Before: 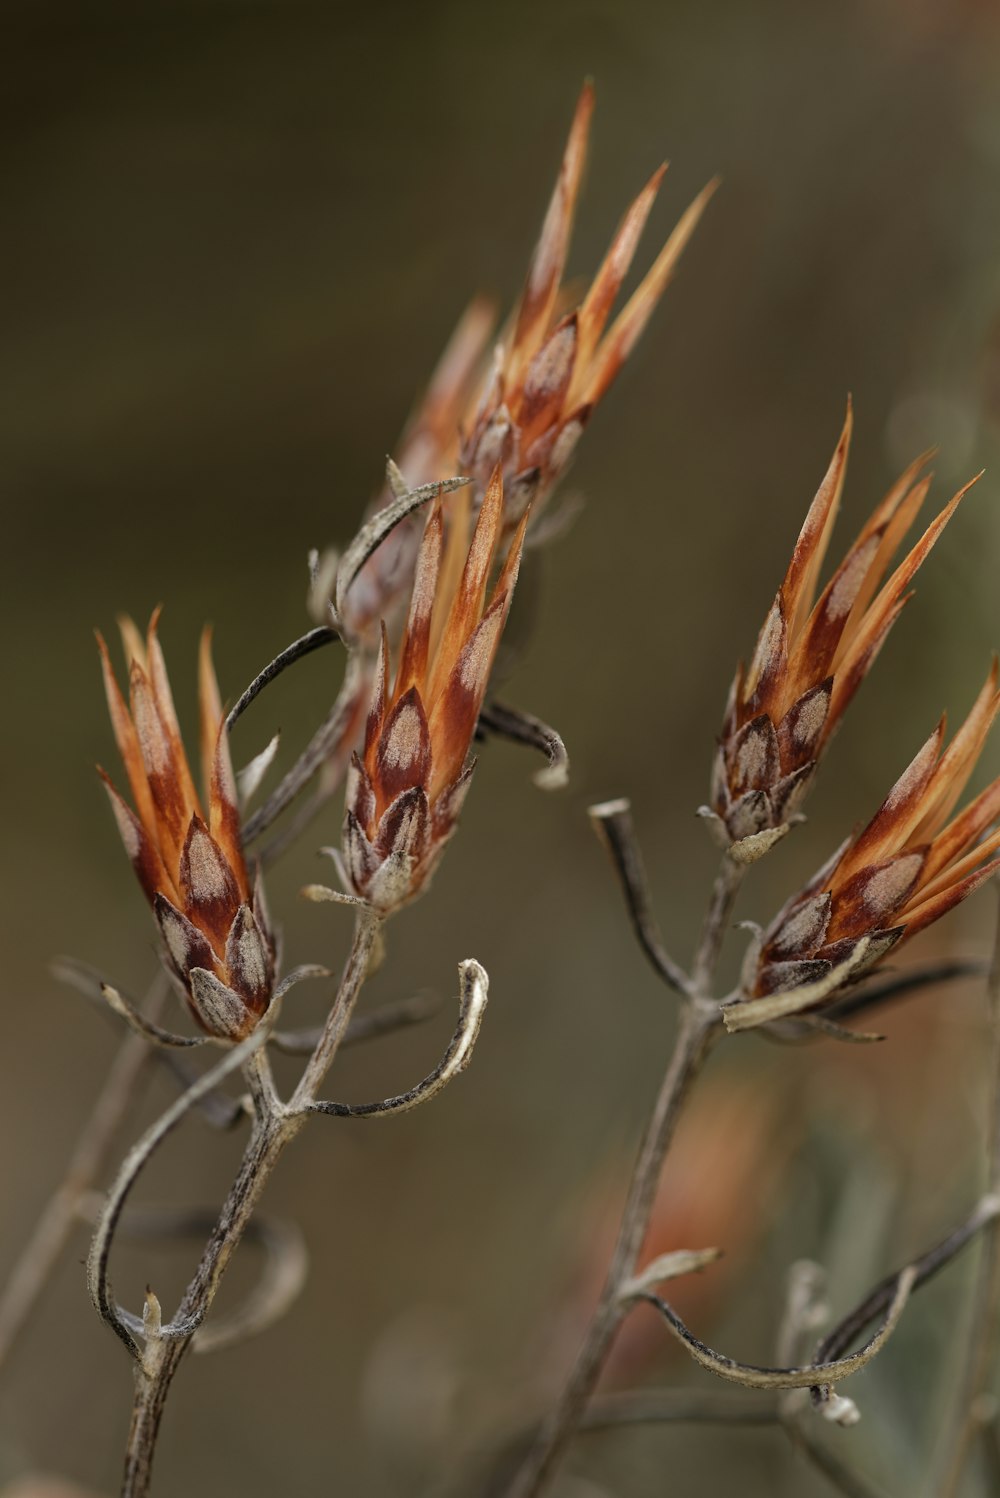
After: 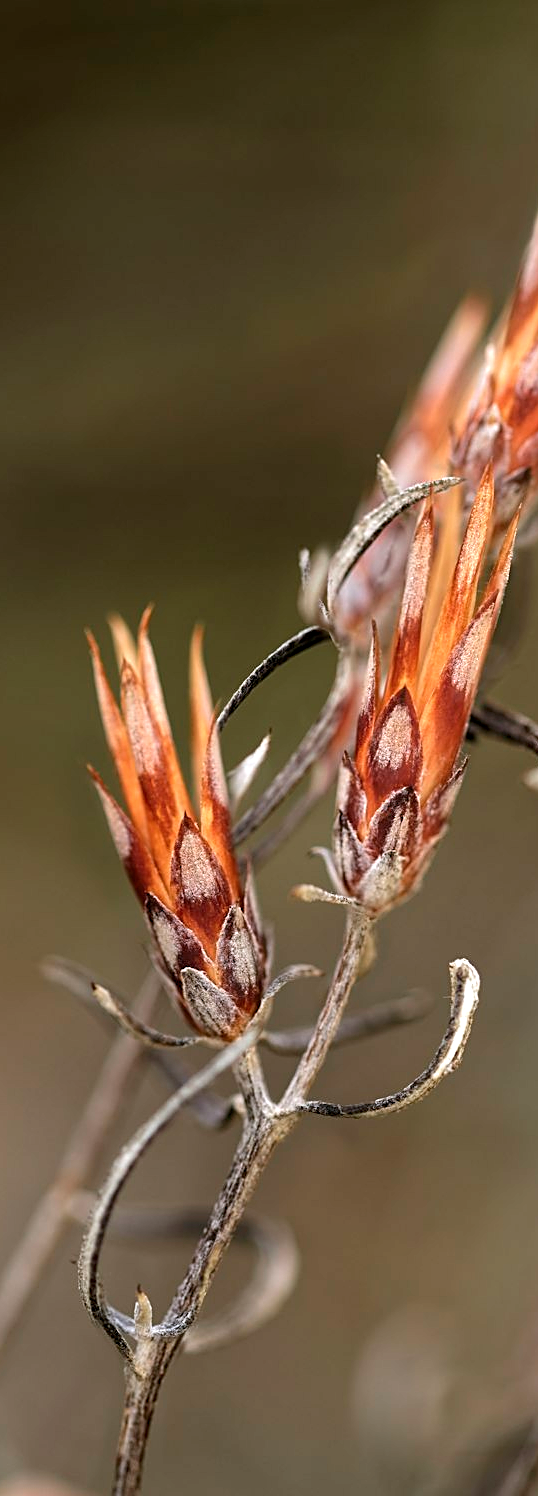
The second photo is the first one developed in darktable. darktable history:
local contrast: highlights 106%, shadows 100%, detail 119%, midtone range 0.2
color calibration: illuminant as shot in camera, x 0.358, y 0.373, temperature 4628.91 K
sharpen: on, module defaults
tone equalizer: on, module defaults
crop: left 0.92%, right 45.236%, bottom 0.091%
exposure: exposure 0.753 EV, compensate highlight preservation false
